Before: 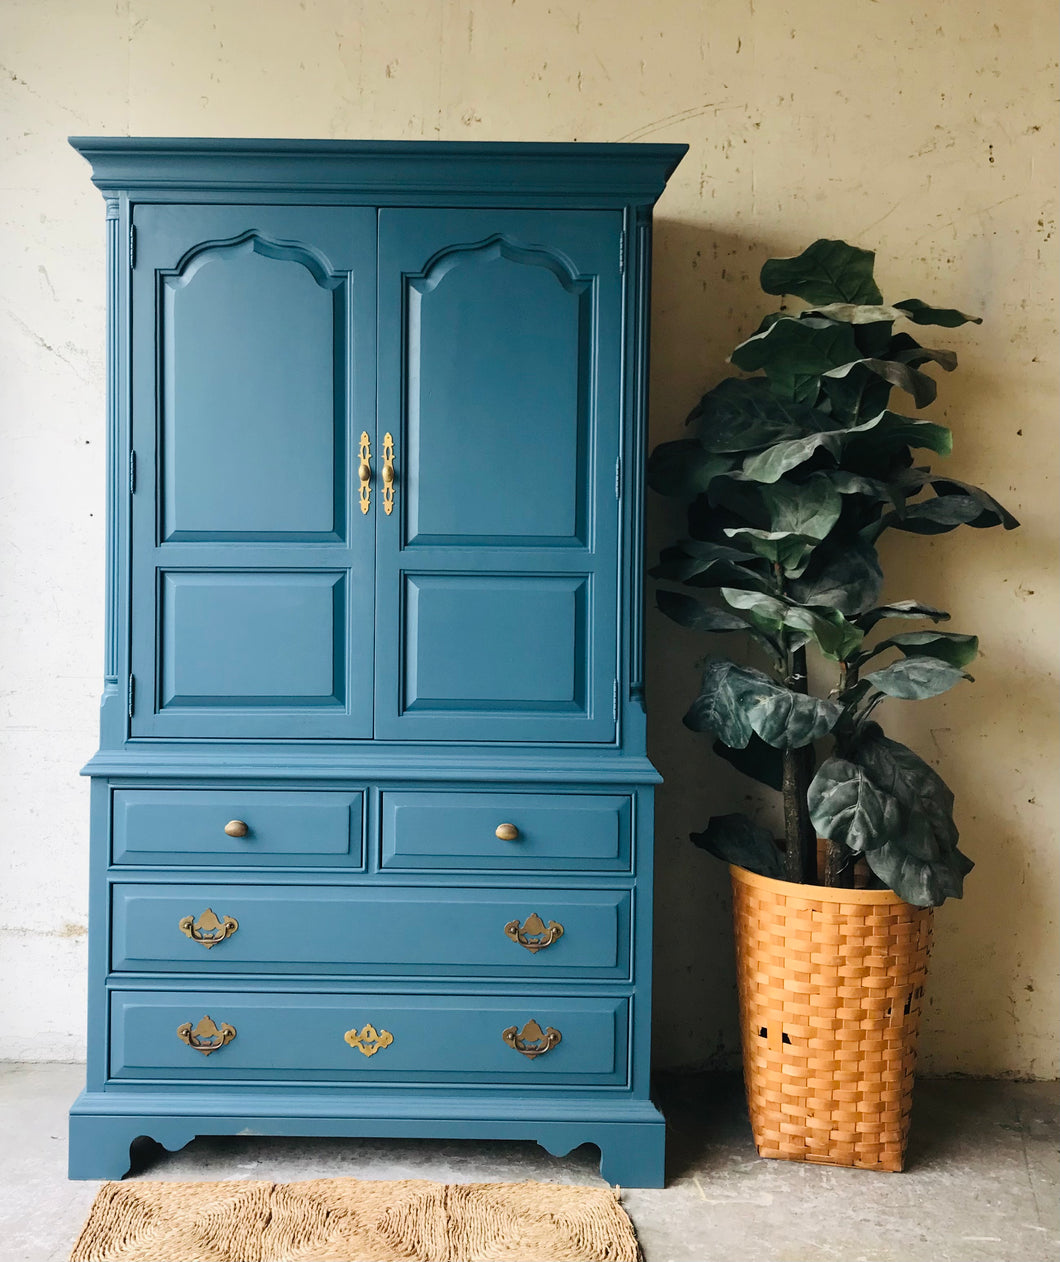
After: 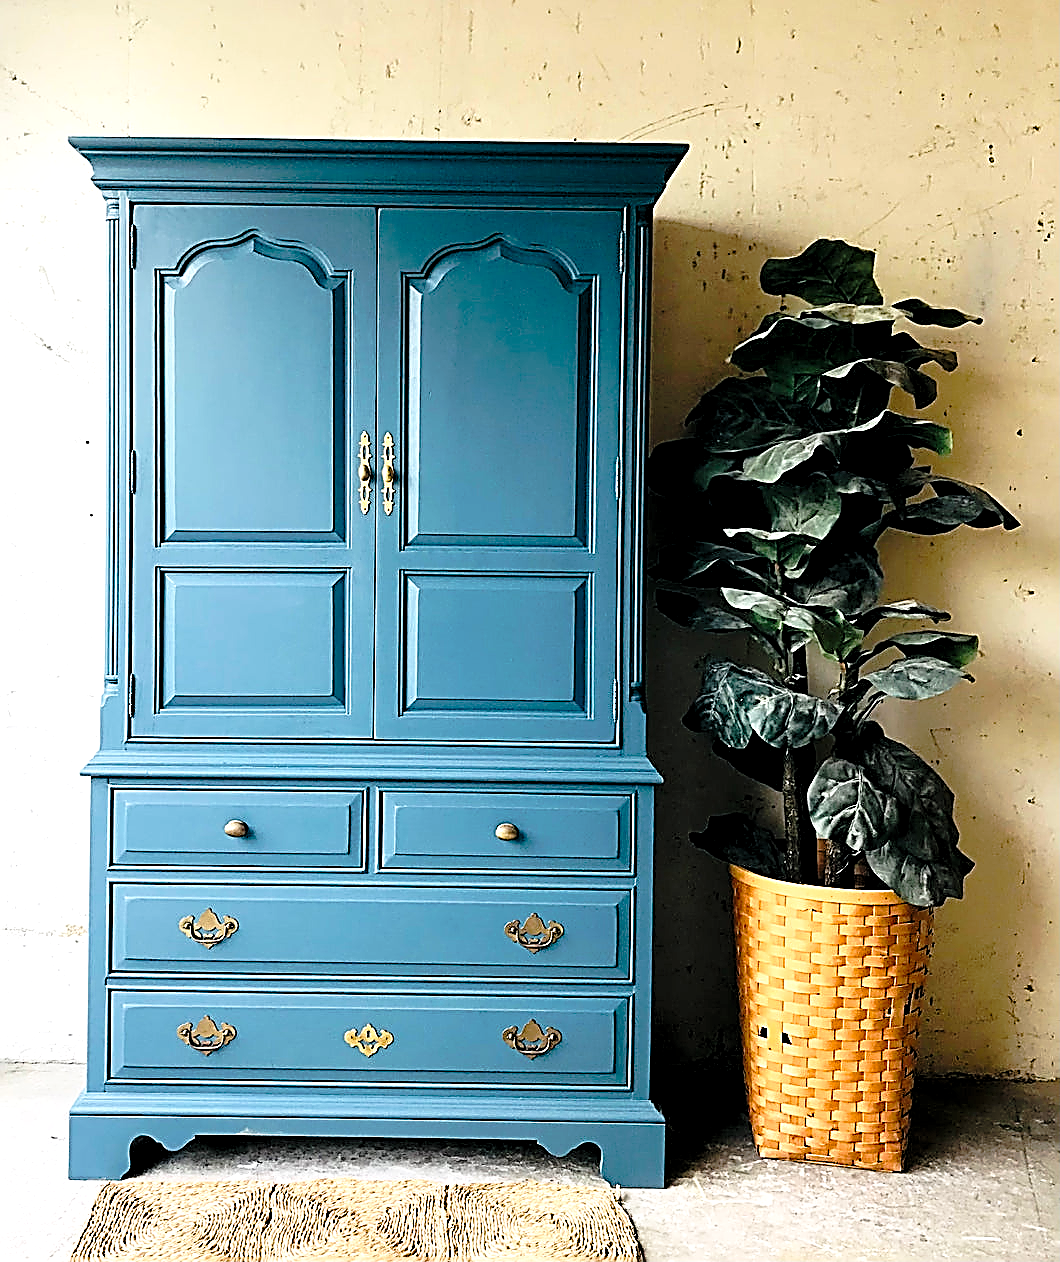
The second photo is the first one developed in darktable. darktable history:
tone curve: curves: ch0 [(0, 0) (0.062, 0.023) (0.168, 0.142) (0.359, 0.44) (0.469, 0.544) (0.634, 0.722) (0.839, 0.909) (0.998, 0.978)]; ch1 [(0, 0) (0.437, 0.453) (0.472, 0.47) (0.502, 0.504) (0.527, 0.546) (0.568, 0.619) (0.608, 0.665) (0.669, 0.748) (0.859, 0.899) (1, 1)]; ch2 [(0, 0) (0.33, 0.301) (0.421, 0.443) (0.473, 0.501) (0.504, 0.504) (0.535, 0.564) (0.575, 0.625) (0.608, 0.676) (1, 1)], preserve colors none
contrast brightness saturation: saturation 0.097
levels: black 3.8%, levels [0.062, 0.494, 0.925]
sharpen: amount 1.998
exposure: compensate highlight preservation false
